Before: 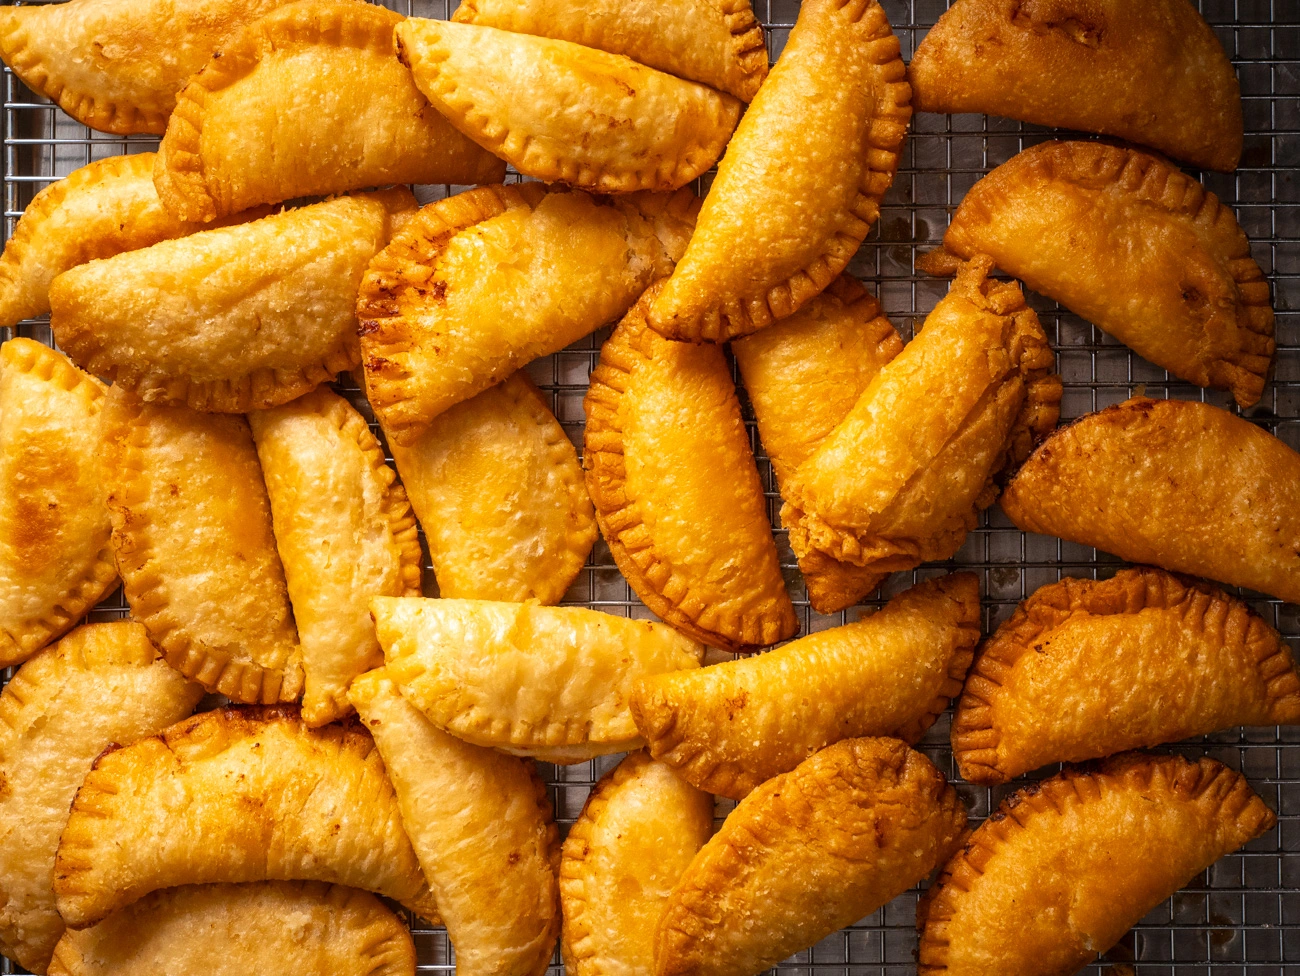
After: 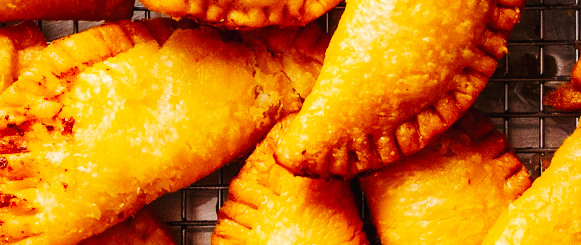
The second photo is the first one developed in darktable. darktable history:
crop: left 28.64%, top 16.832%, right 26.637%, bottom 58.055%
tone curve: curves: ch0 [(0, 0) (0.003, 0.017) (0.011, 0.017) (0.025, 0.017) (0.044, 0.019) (0.069, 0.03) (0.1, 0.046) (0.136, 0.066) (0.177, 0.104) (0.224, 0.151) (0.277, 0.231) (0.335, 0.321) (0.399, 0.454) (0.468, 0.567) (0.543, 0.674) (0.623, 0.763) (0.709, 0.82) (0.801, 0.872) (0.898, 0.934) (1, 1)], preserve colors none
